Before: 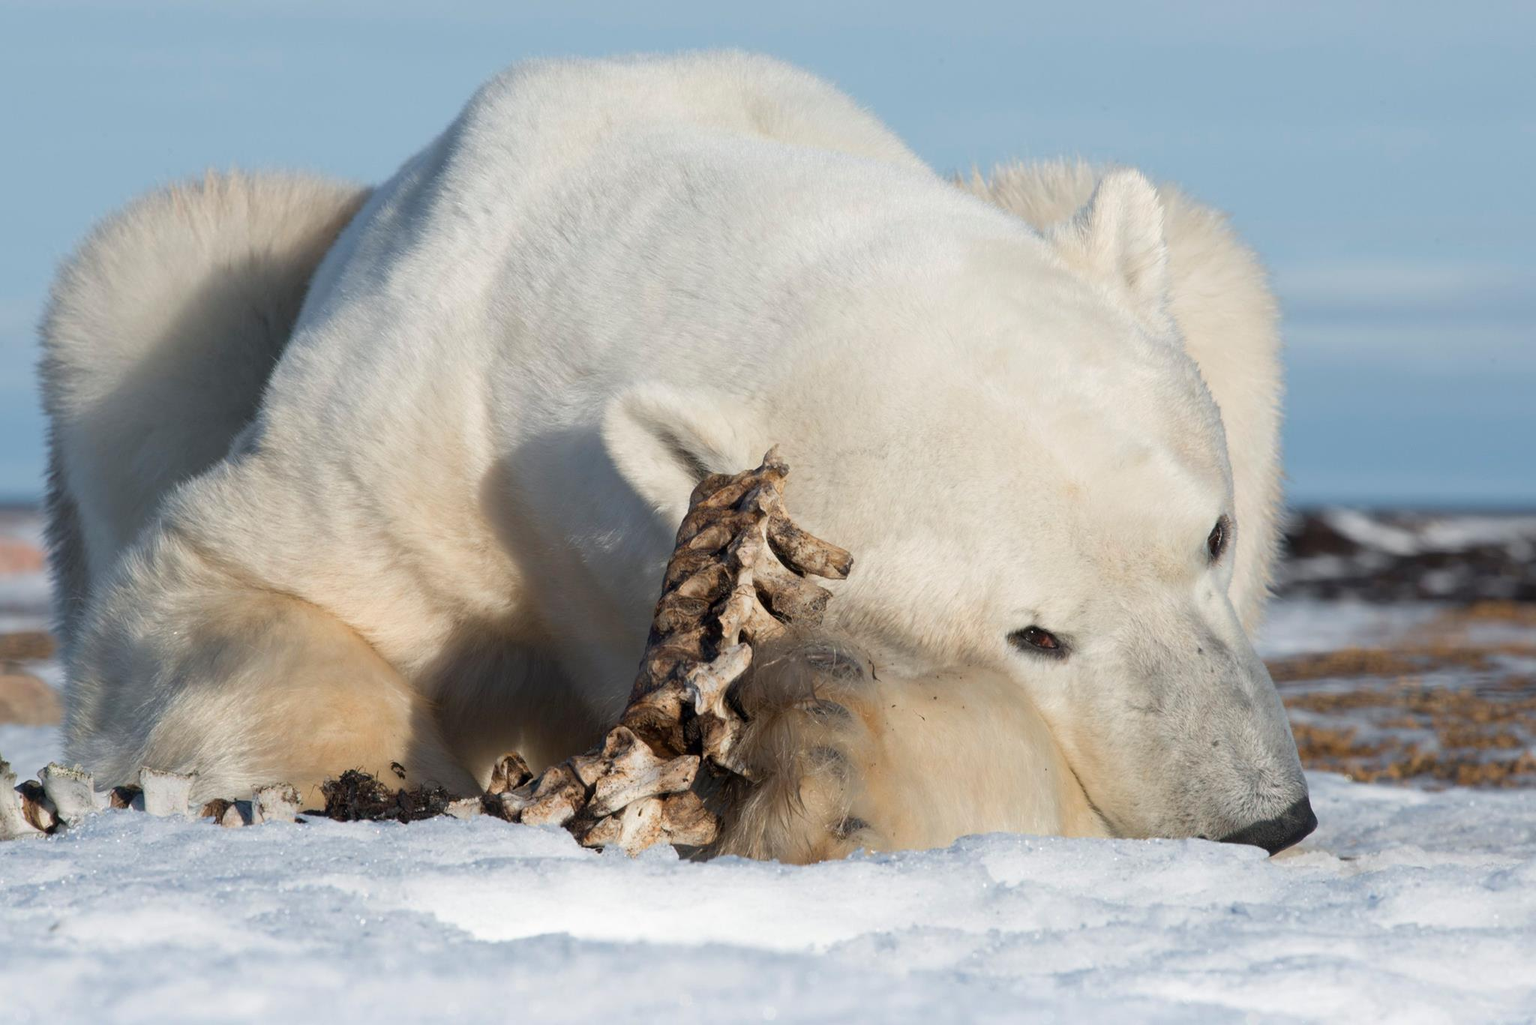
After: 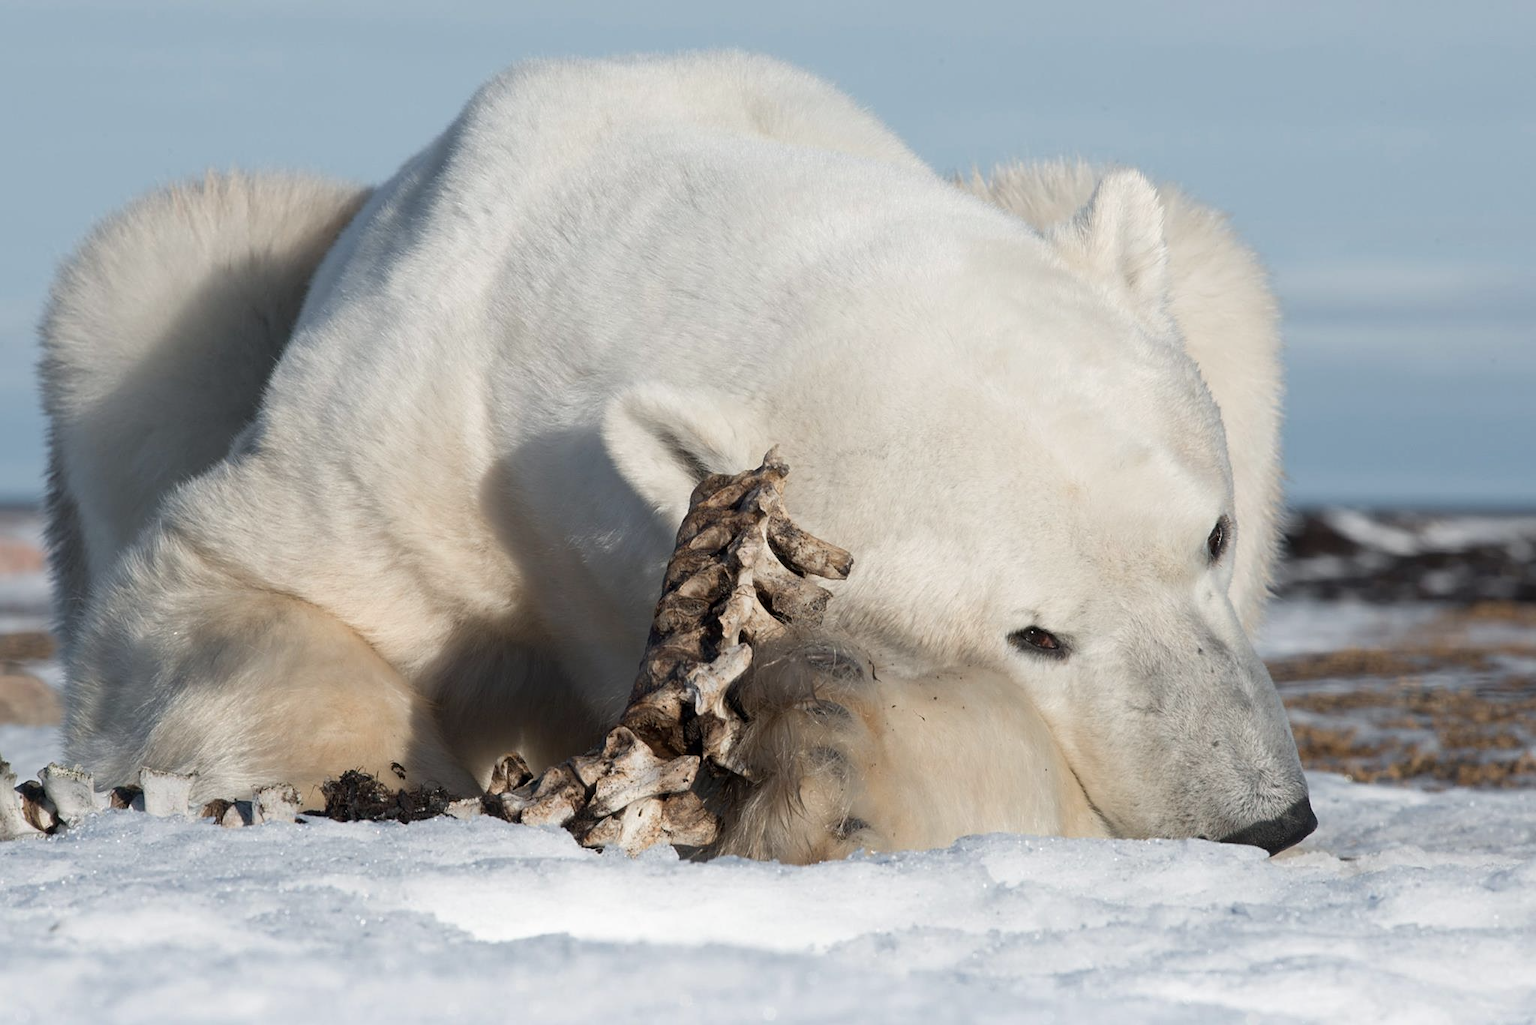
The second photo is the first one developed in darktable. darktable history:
sharpen: amount 0.205
contrast brightness saturation: contrast 0.056, brightness -0.014, saturation -0.247
